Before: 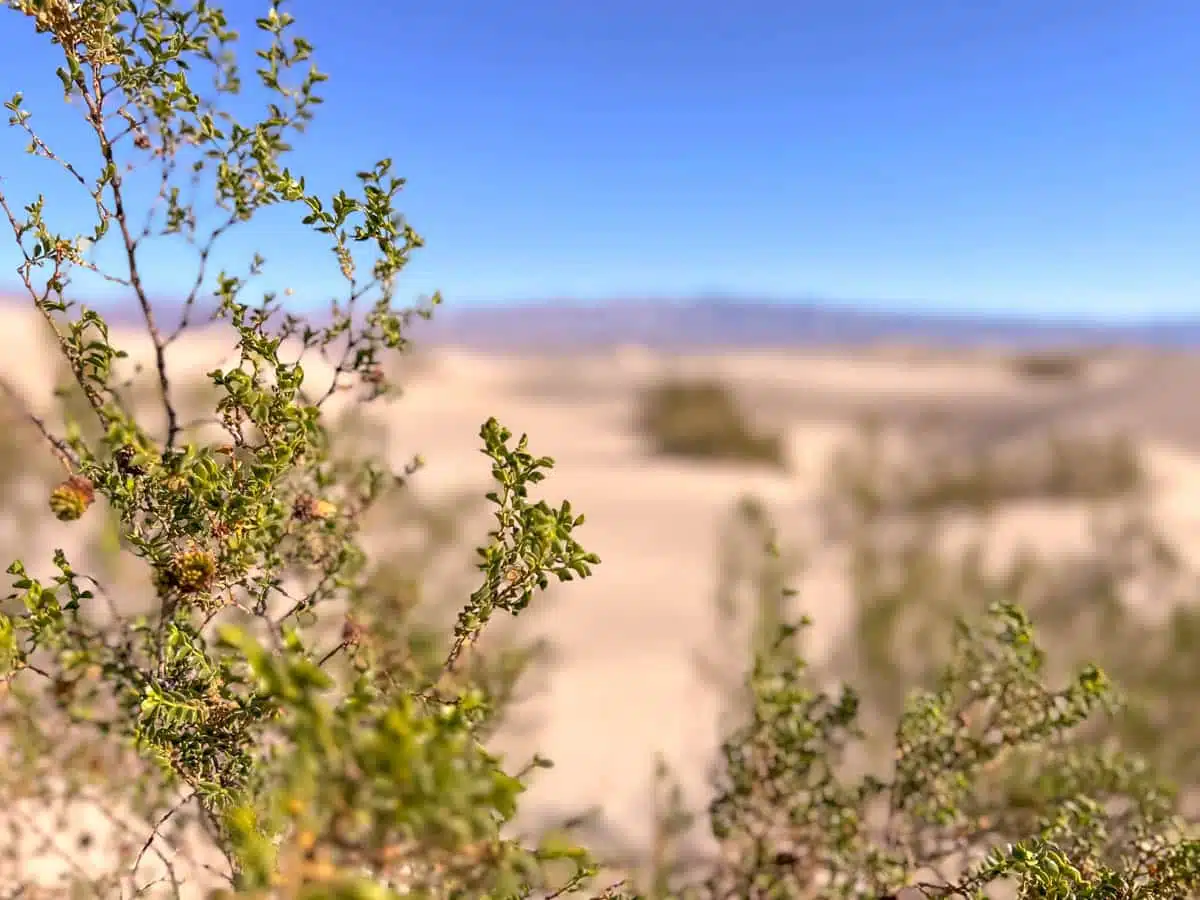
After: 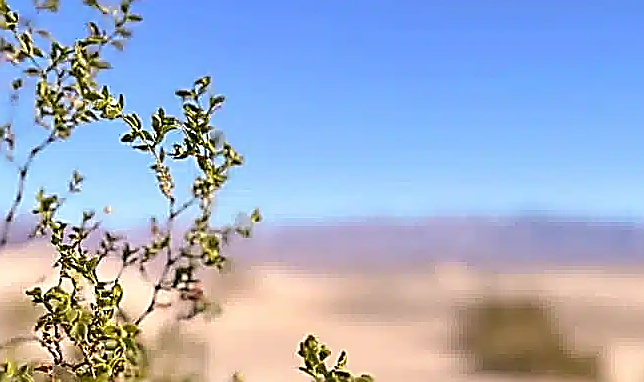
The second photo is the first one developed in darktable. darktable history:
crop: left 15.153%, top 9.132%, right 31.12%, bottom 48.393%
sharpen: amount 1.856
